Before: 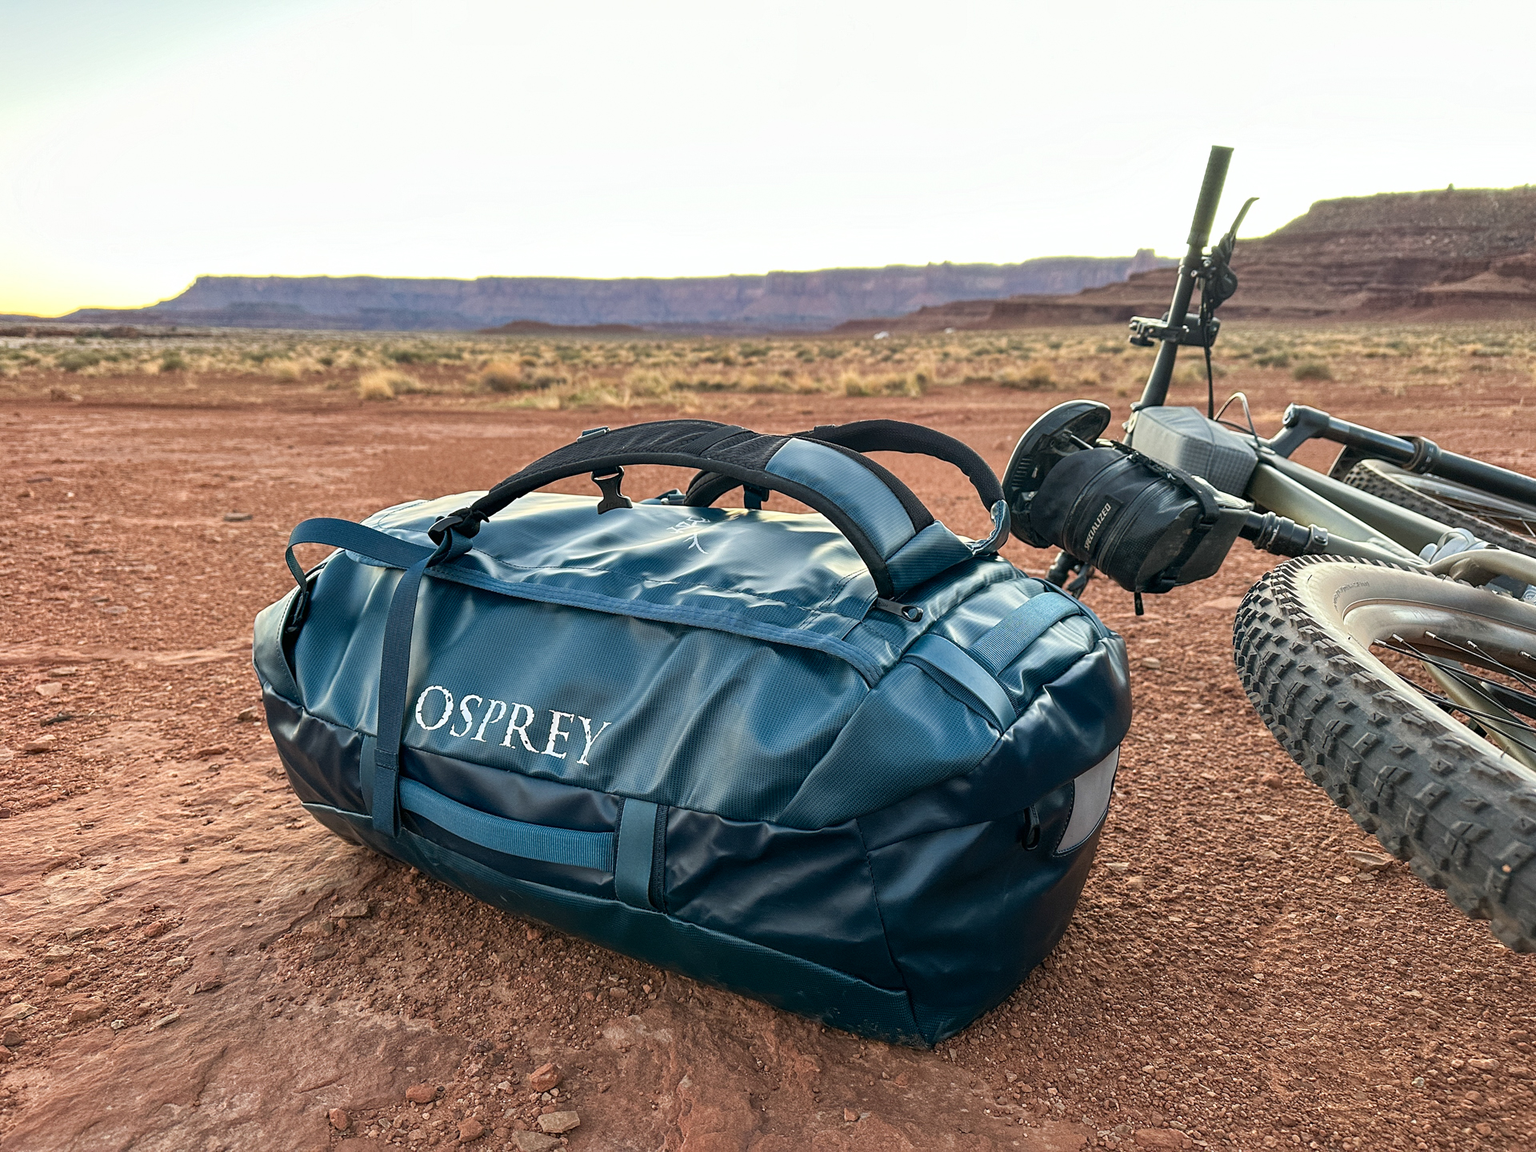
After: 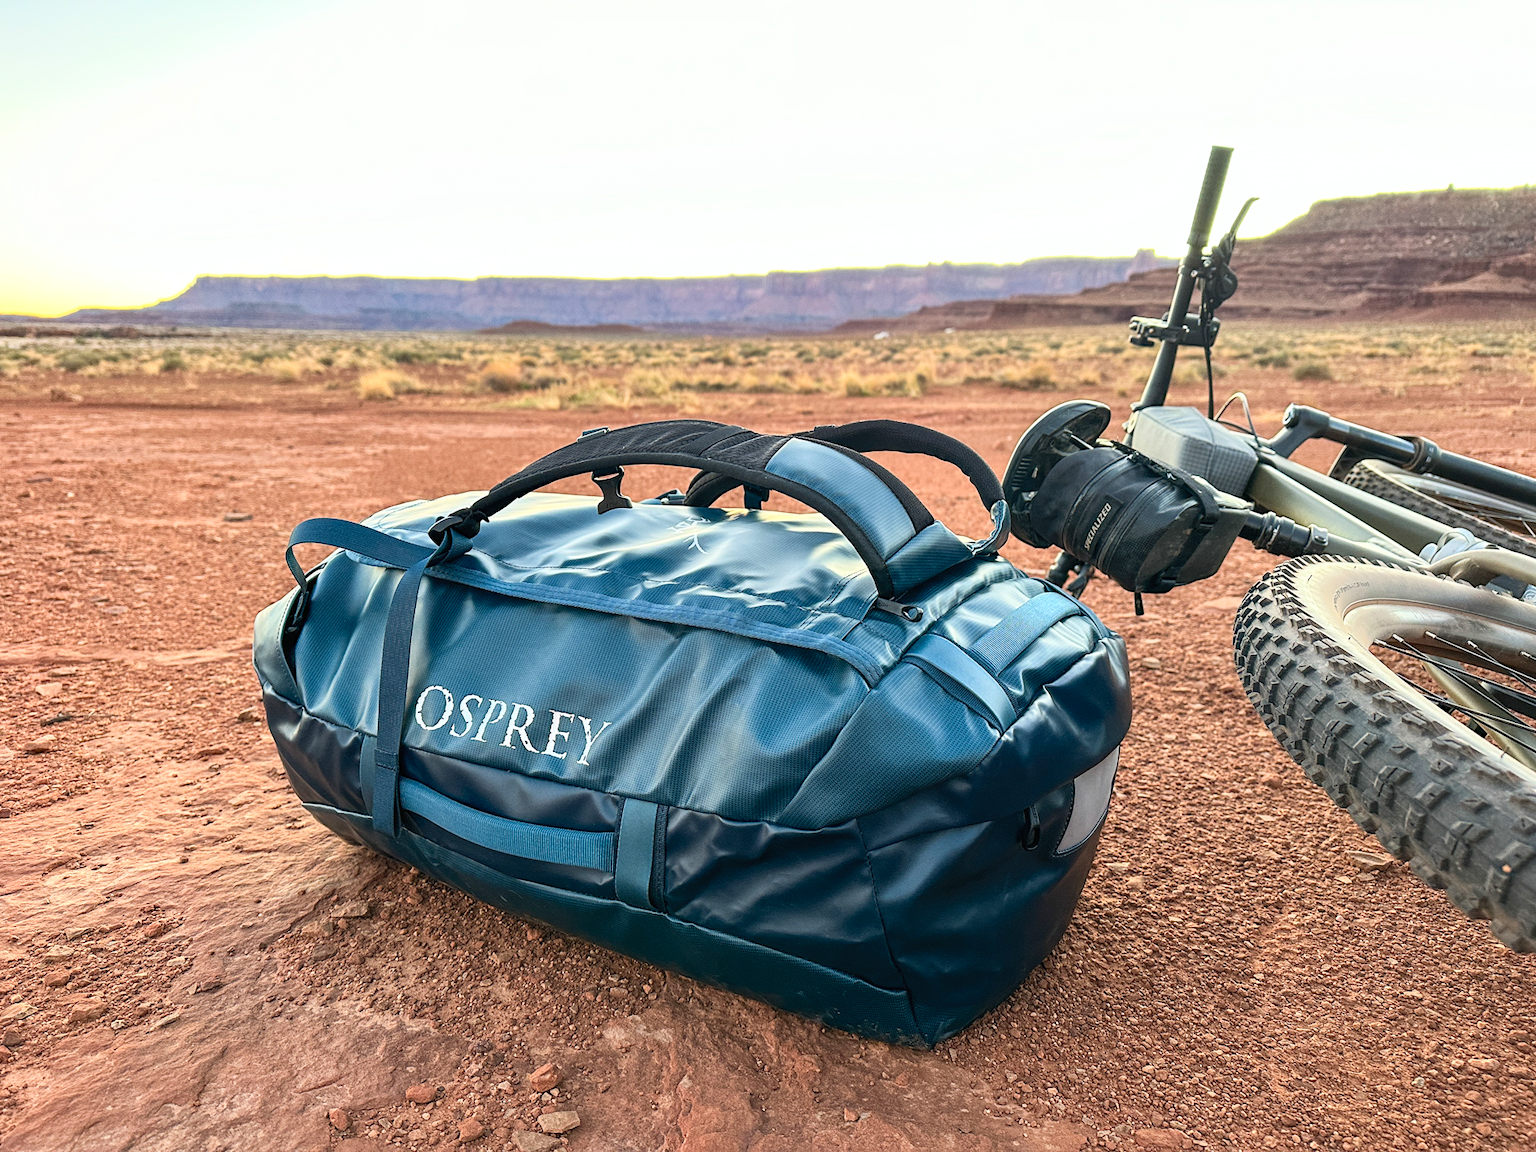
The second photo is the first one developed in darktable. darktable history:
contrast brightness saturation: contrast 0.199, brightness 0.164, saturation 0.224
